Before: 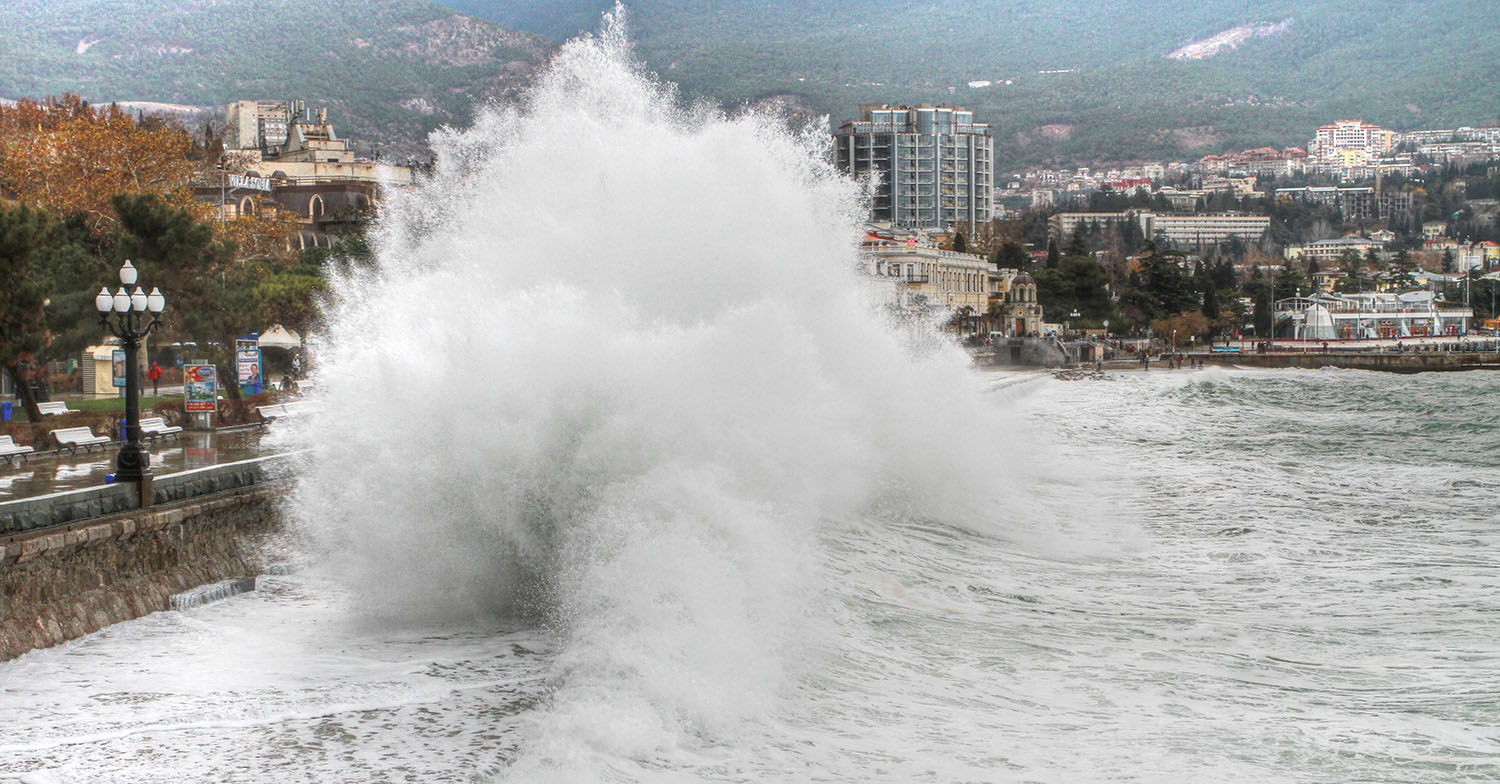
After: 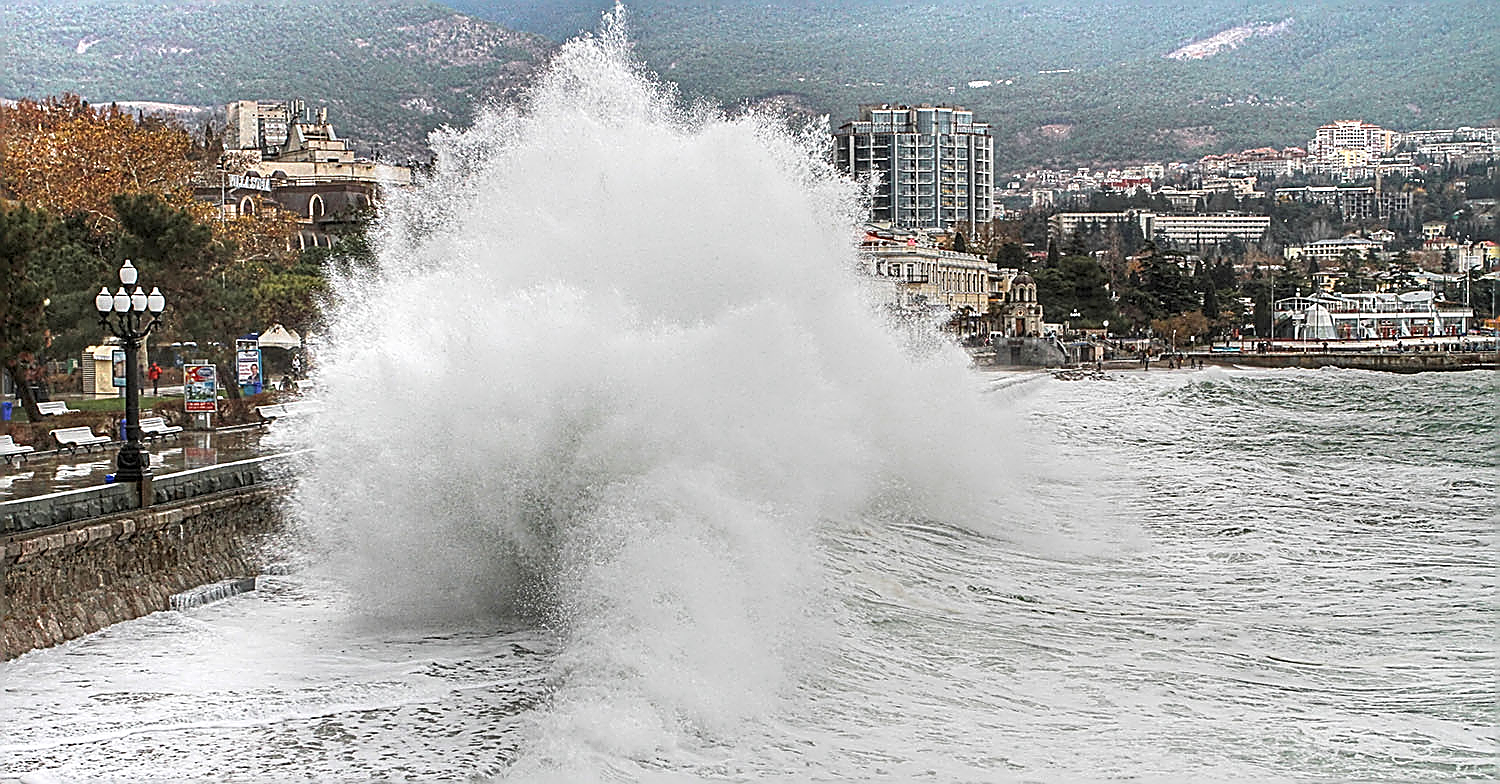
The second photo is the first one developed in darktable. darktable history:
exposure: black level correction 0.001, compensate exposure bias true, compensate highlight preservation false
sharpen: amount 1.875
